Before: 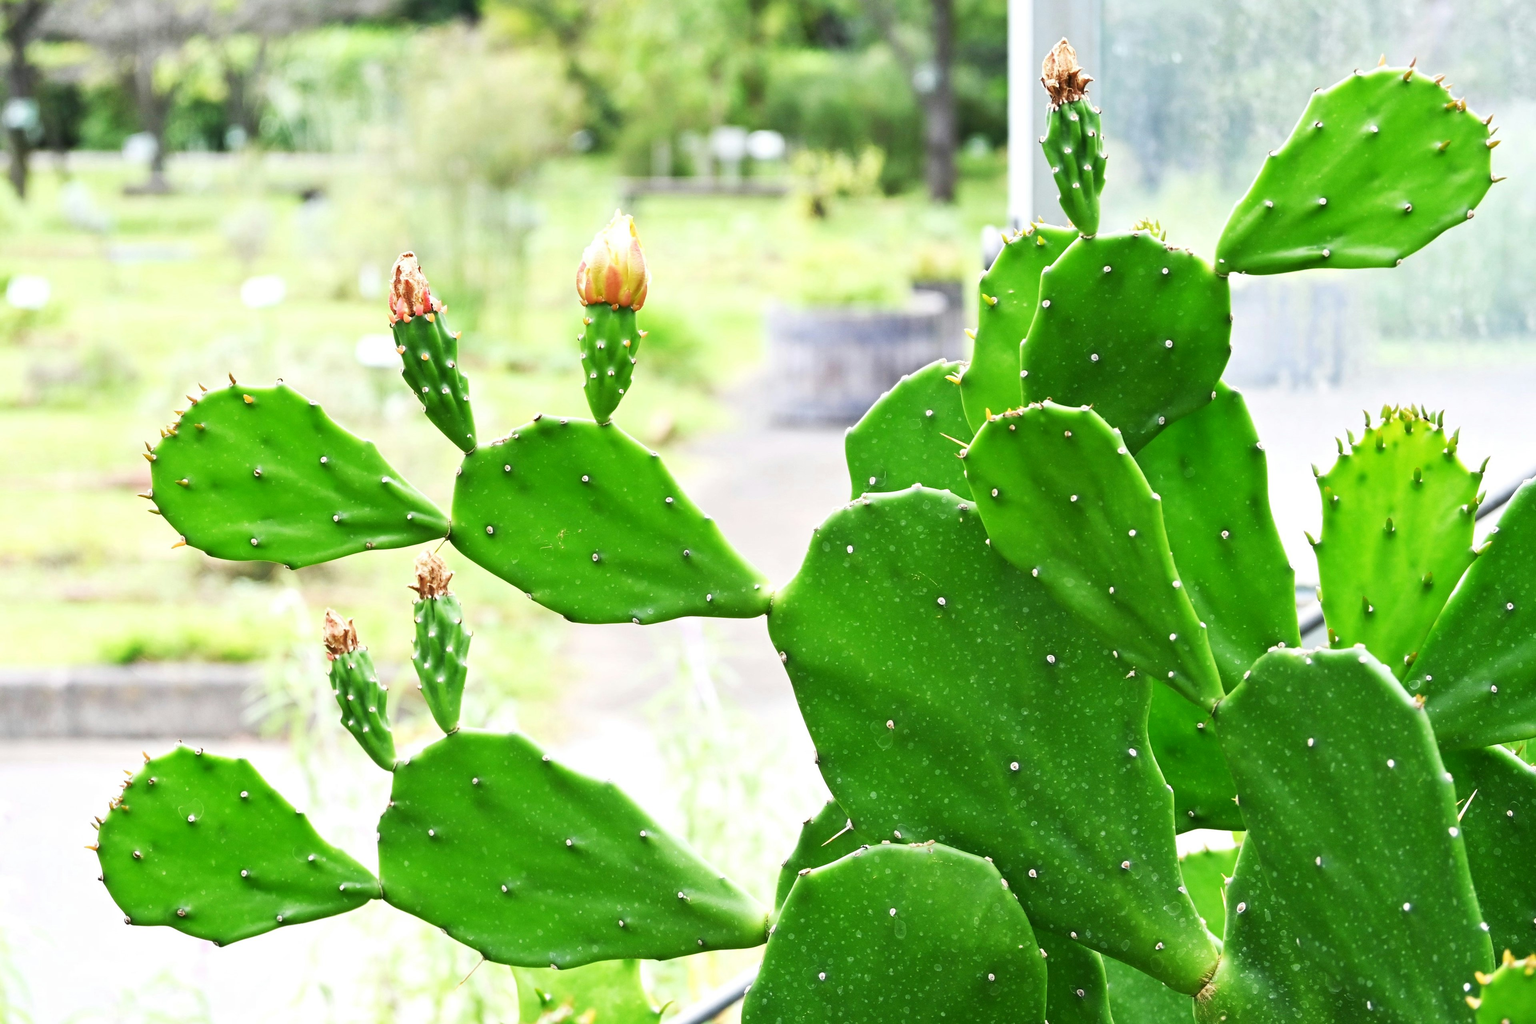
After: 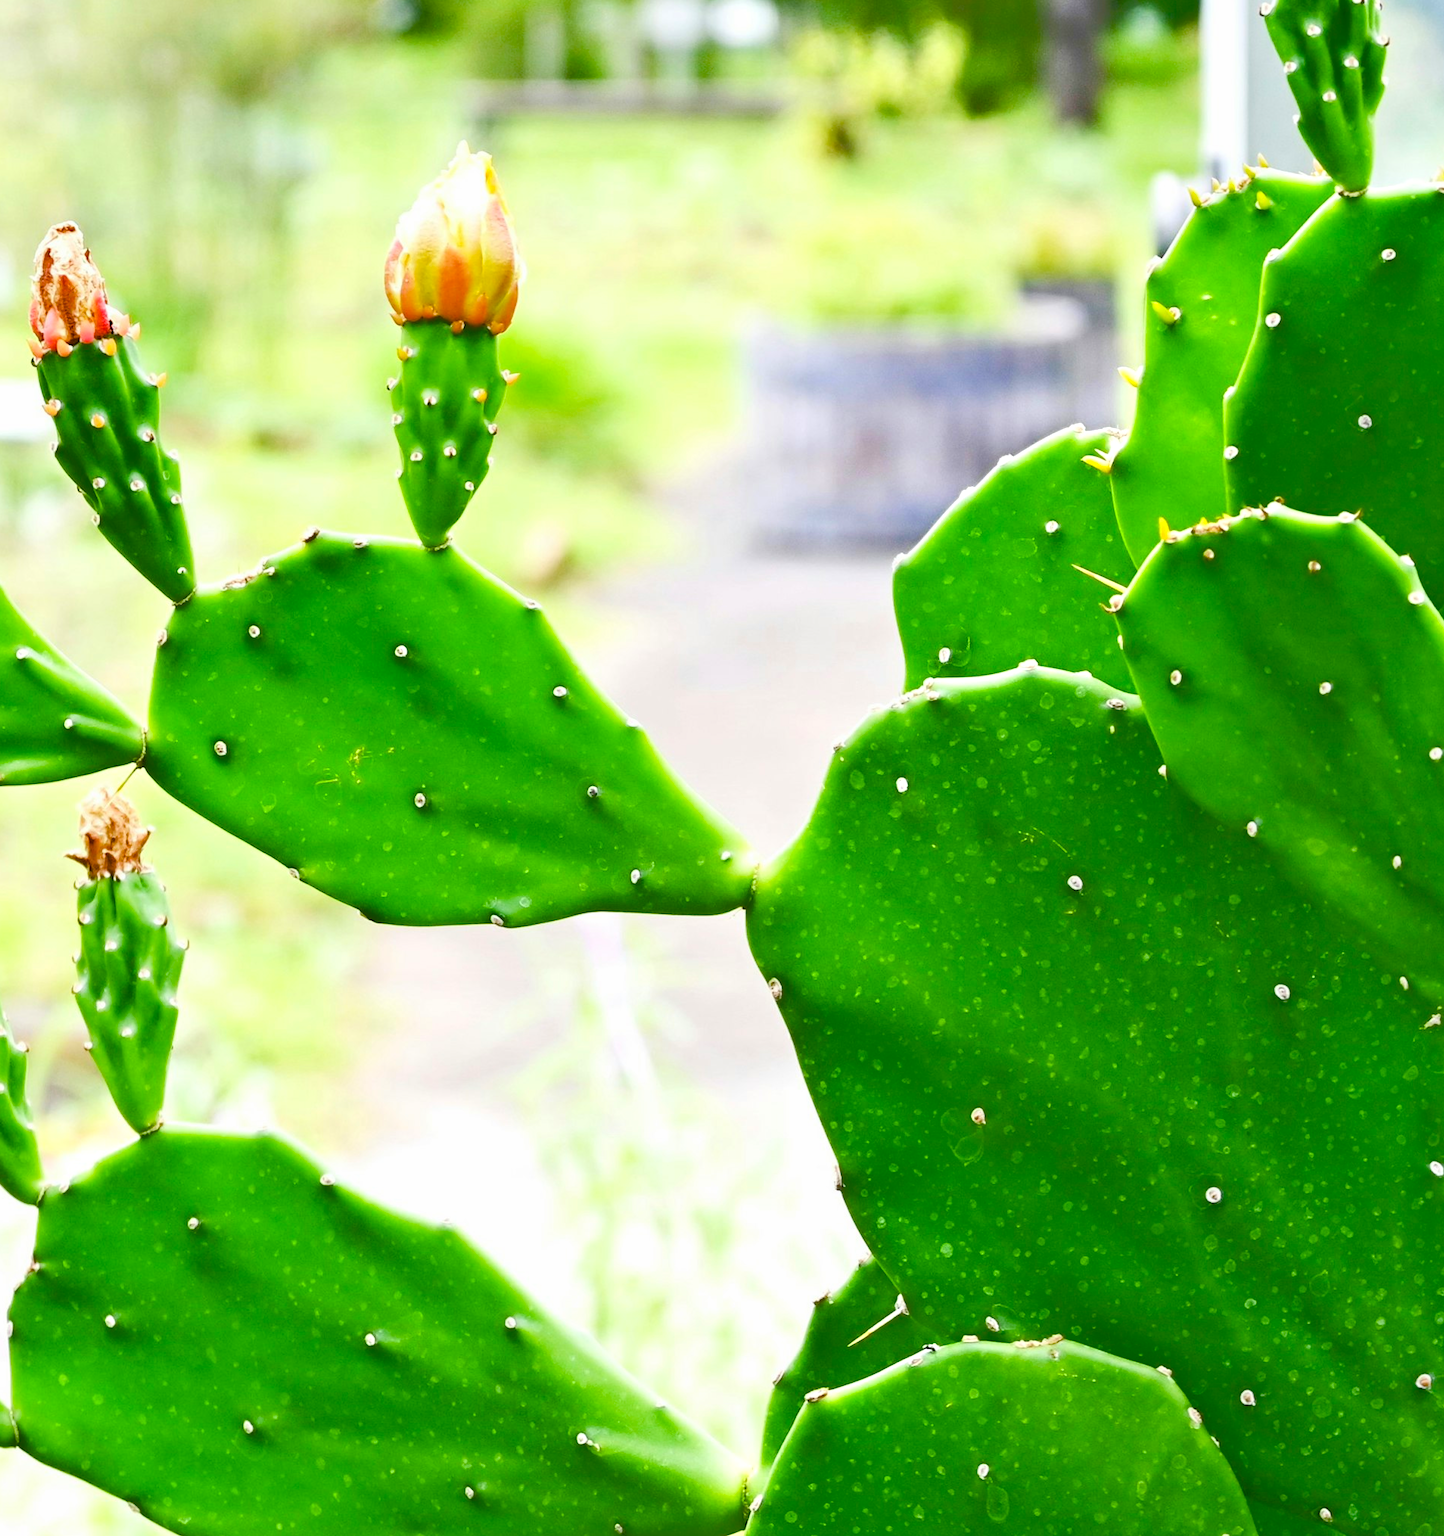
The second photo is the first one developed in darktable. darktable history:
color balance rgb: linear chroma grading › global chroma 18.373%, perceptual saturation grading › global saturation 20%, perceptual saturation grading › highlights -25.143%, perceptual saturation grading › shadows 49.247%, global vibrance 20%
tone equalizer: -8 EV -0.499 EV, -7 EV -0.345 EV, -6 EV -0.101 EV, -5 EV 0.392 EV, -4 EV 0.953 EV, -3 EV 0.792 EV, -2 EV -0.014 EV, -1 EV 0.138 EV, +0 EV -0.016 EV
crop and rotate: angle 0.024°, left 24.282%, top 13.12%, right 25.957%, bottom 7.525%
